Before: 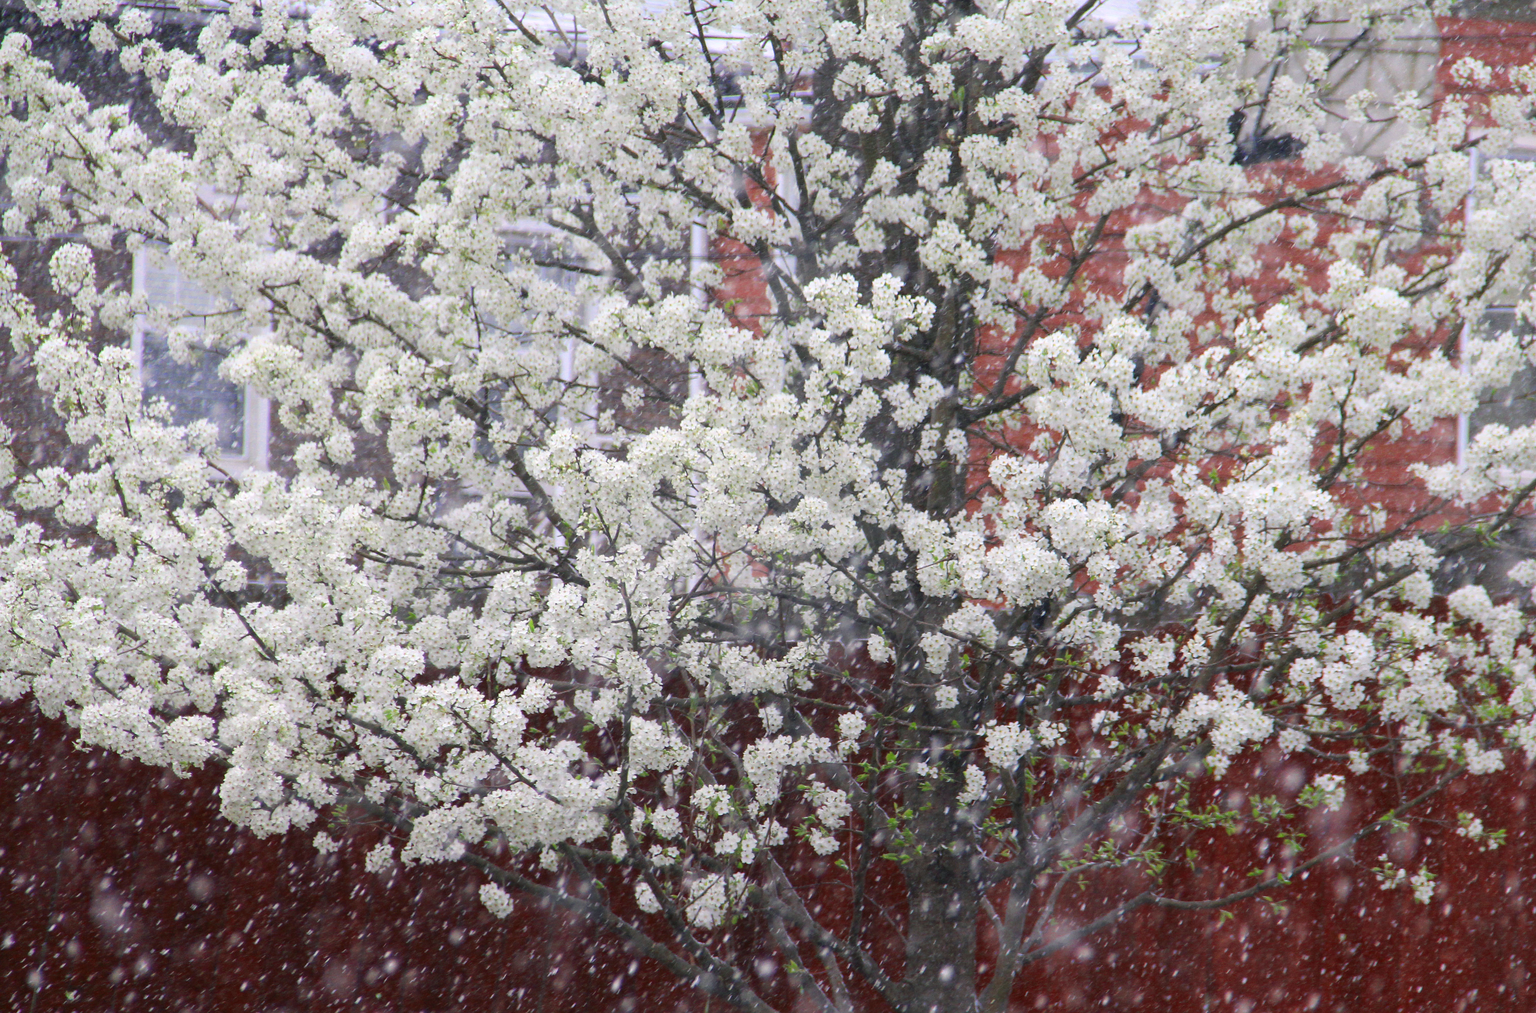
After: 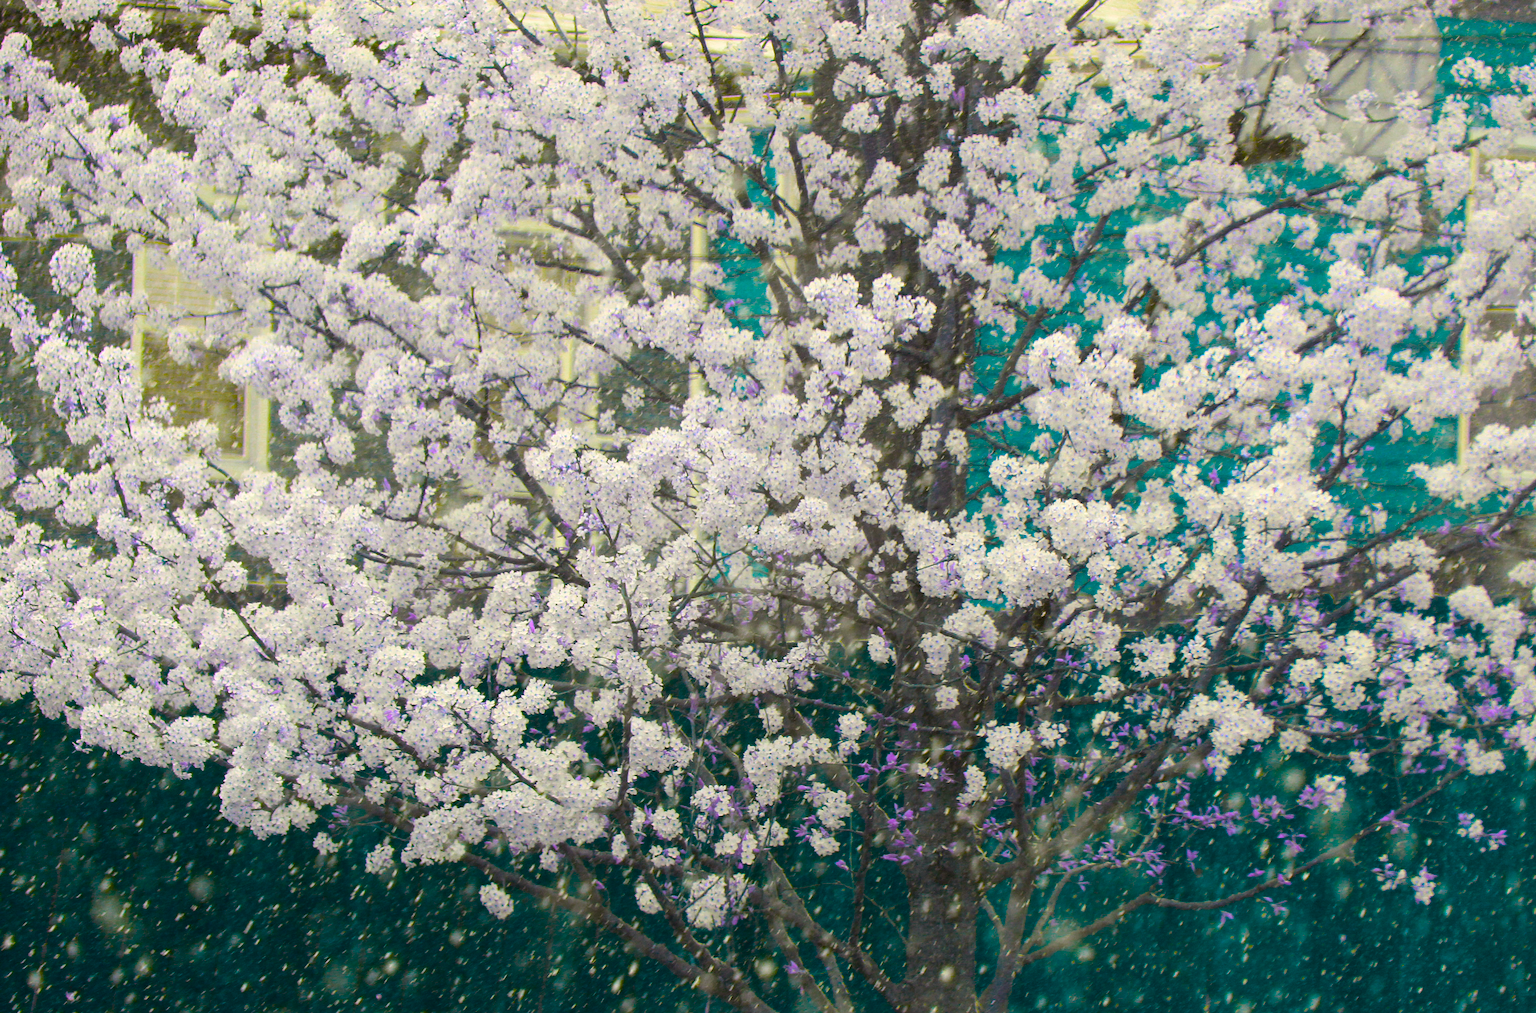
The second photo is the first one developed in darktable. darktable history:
white balance: red 0.967, blue 1.049
color balance rgb: hue shift 180°, global vibrance 50%, contrast 0.32%
